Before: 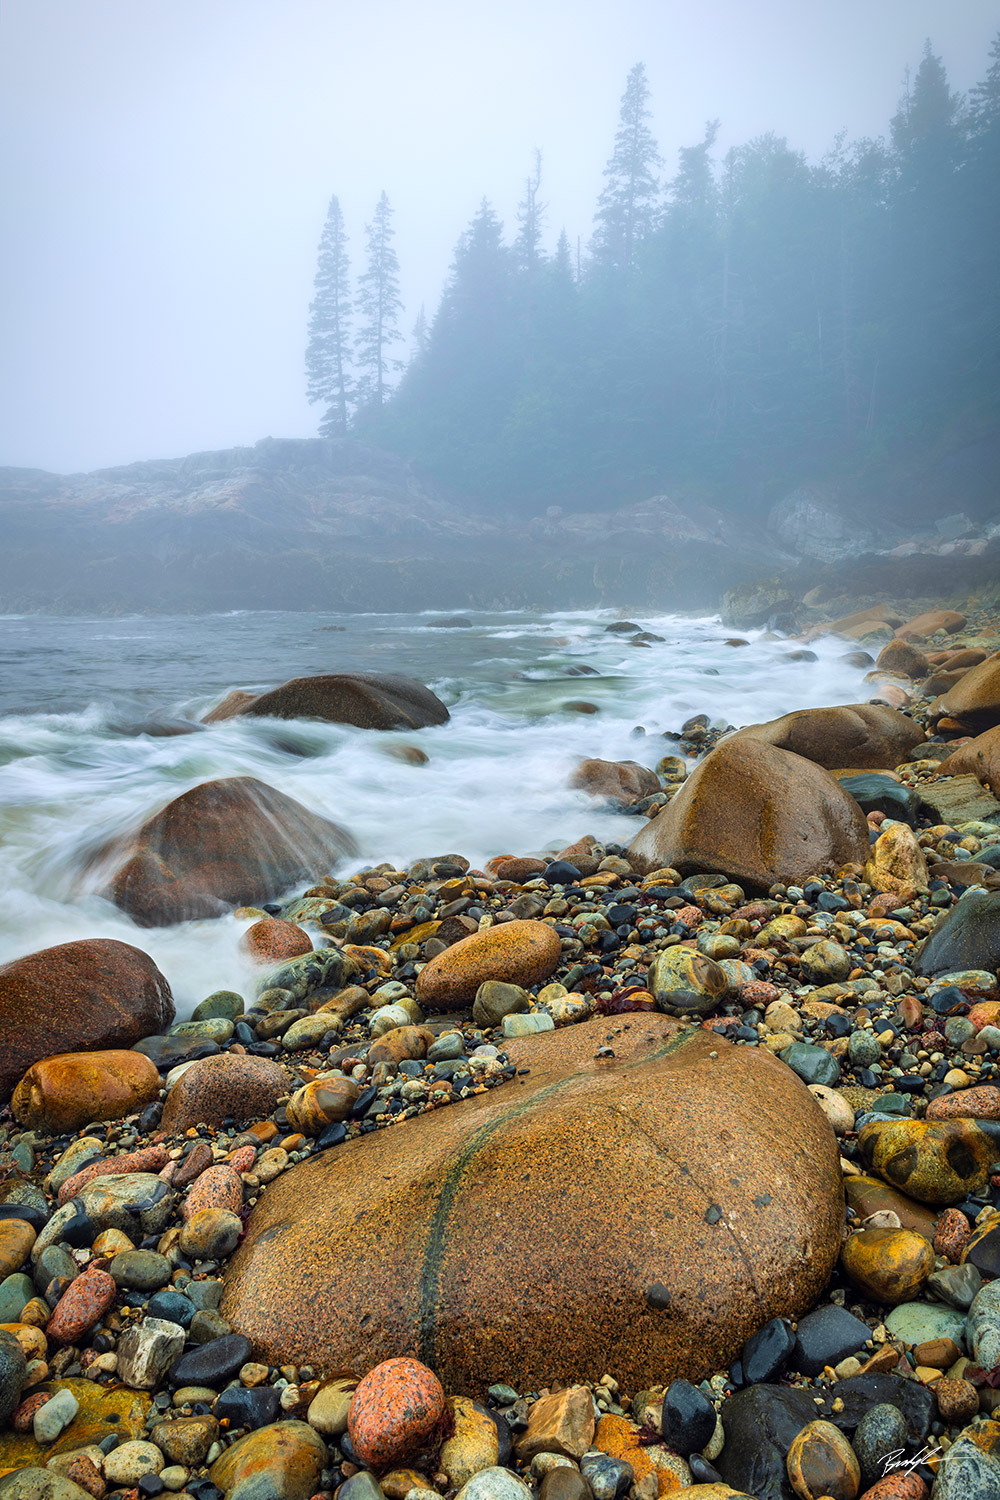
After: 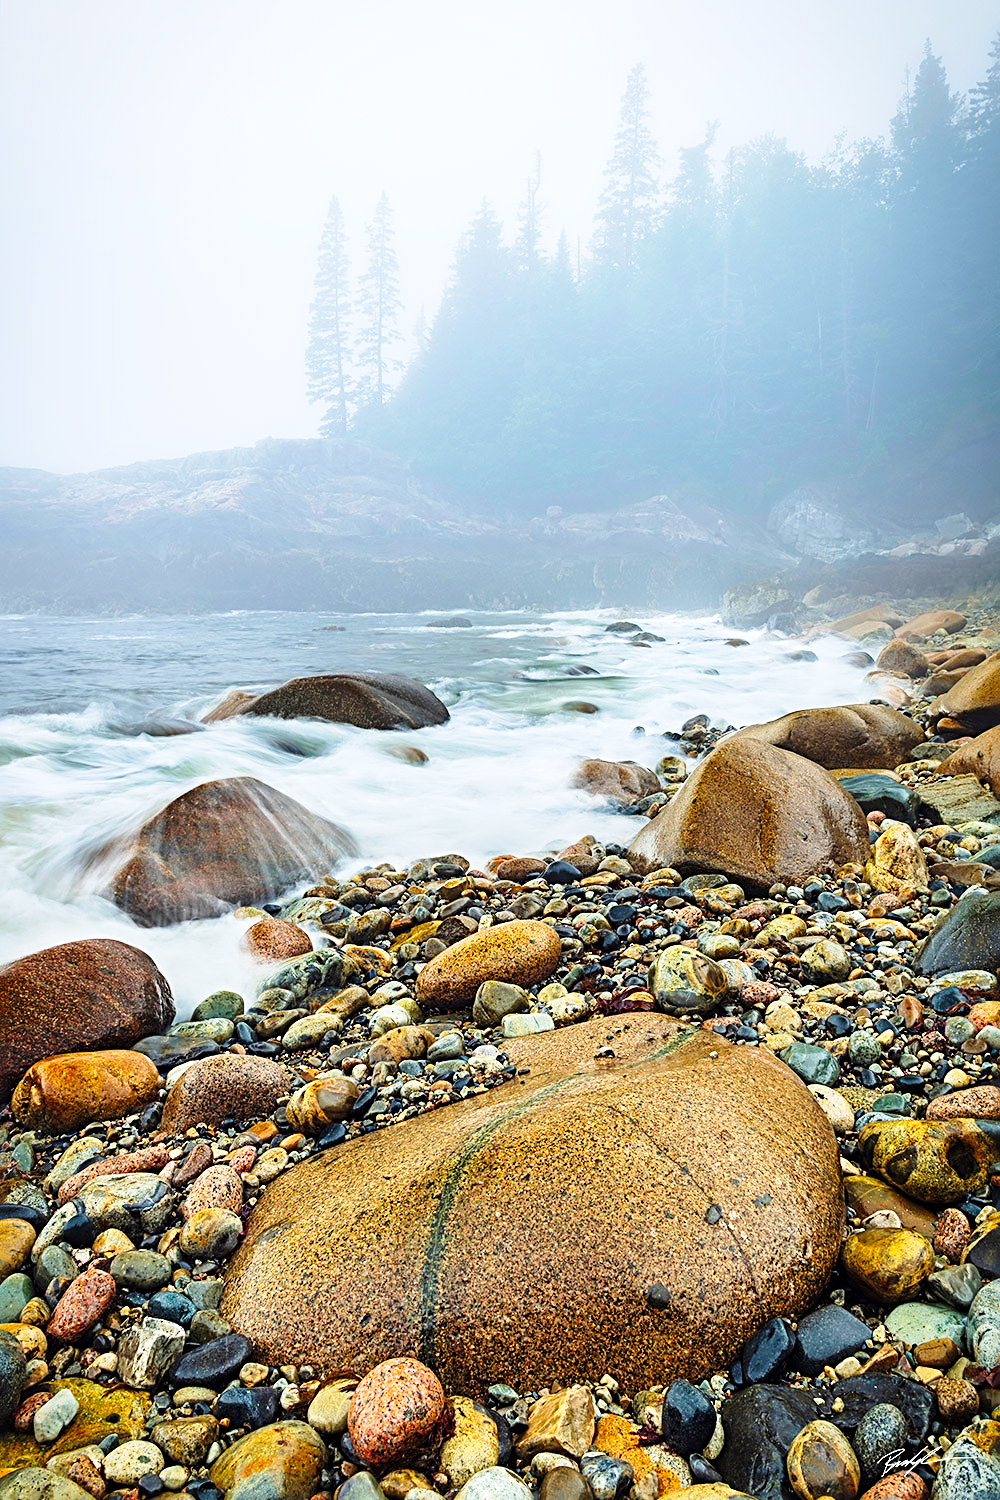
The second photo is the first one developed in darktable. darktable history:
base curve: curves: ch0 [(0, 0) (0.028, 0.03) (0.121, 0.232) (0.46, 0.748) (0.859, 0.968) (1, 1)], preserve colors none
sharpen: radius 2.817, amount 0.715
